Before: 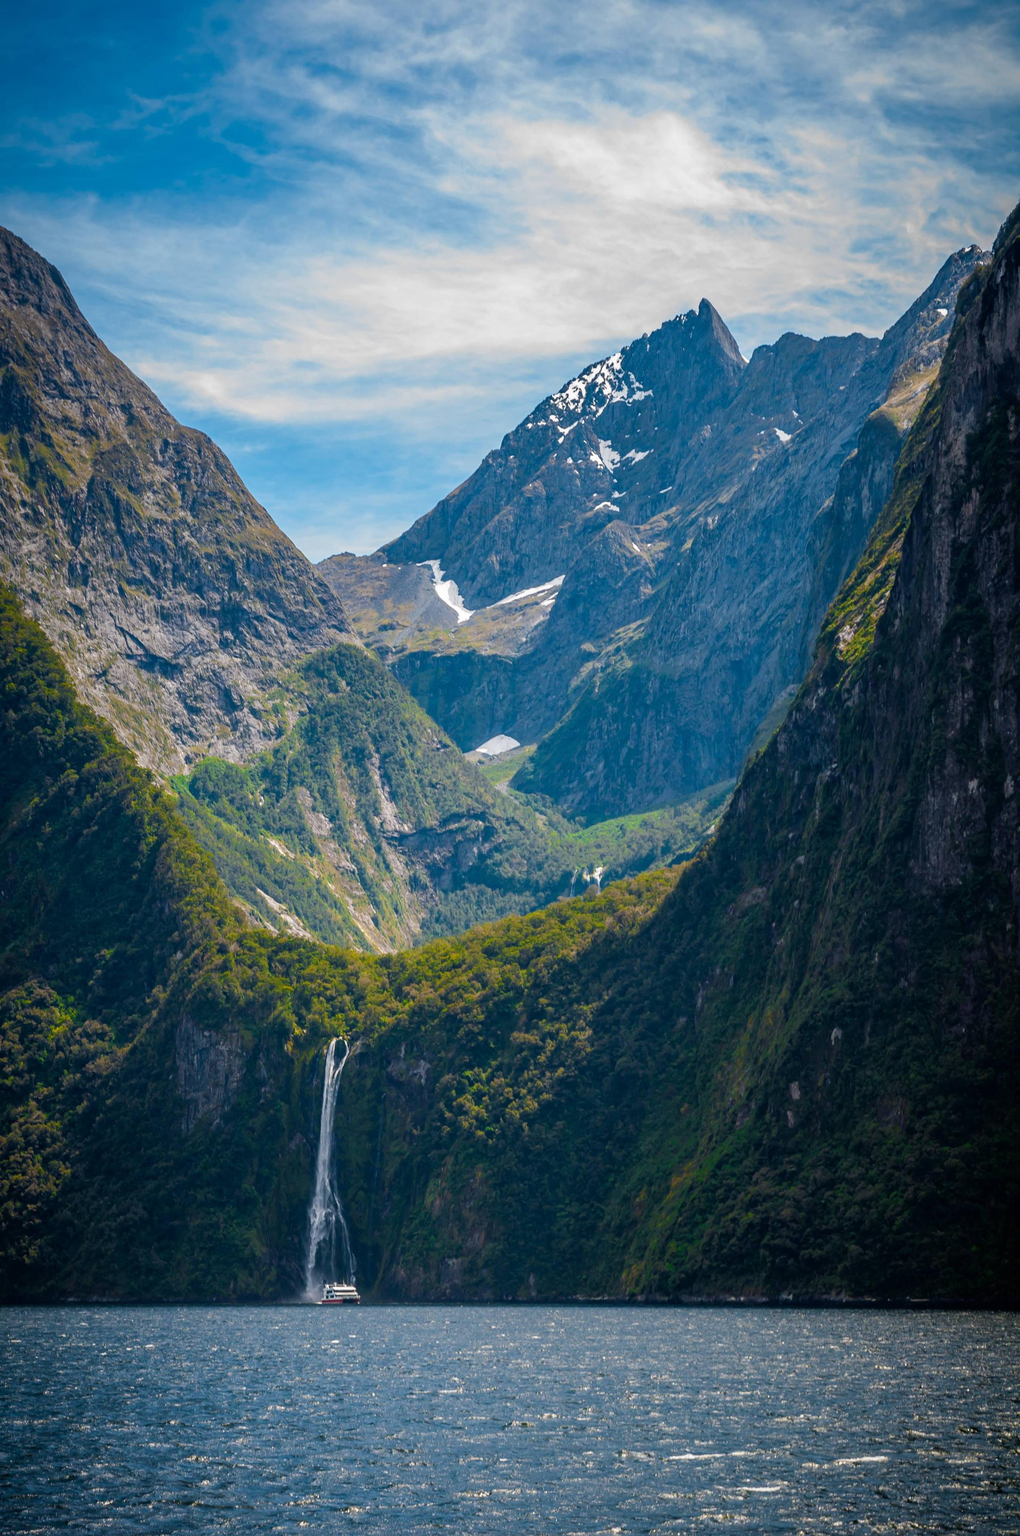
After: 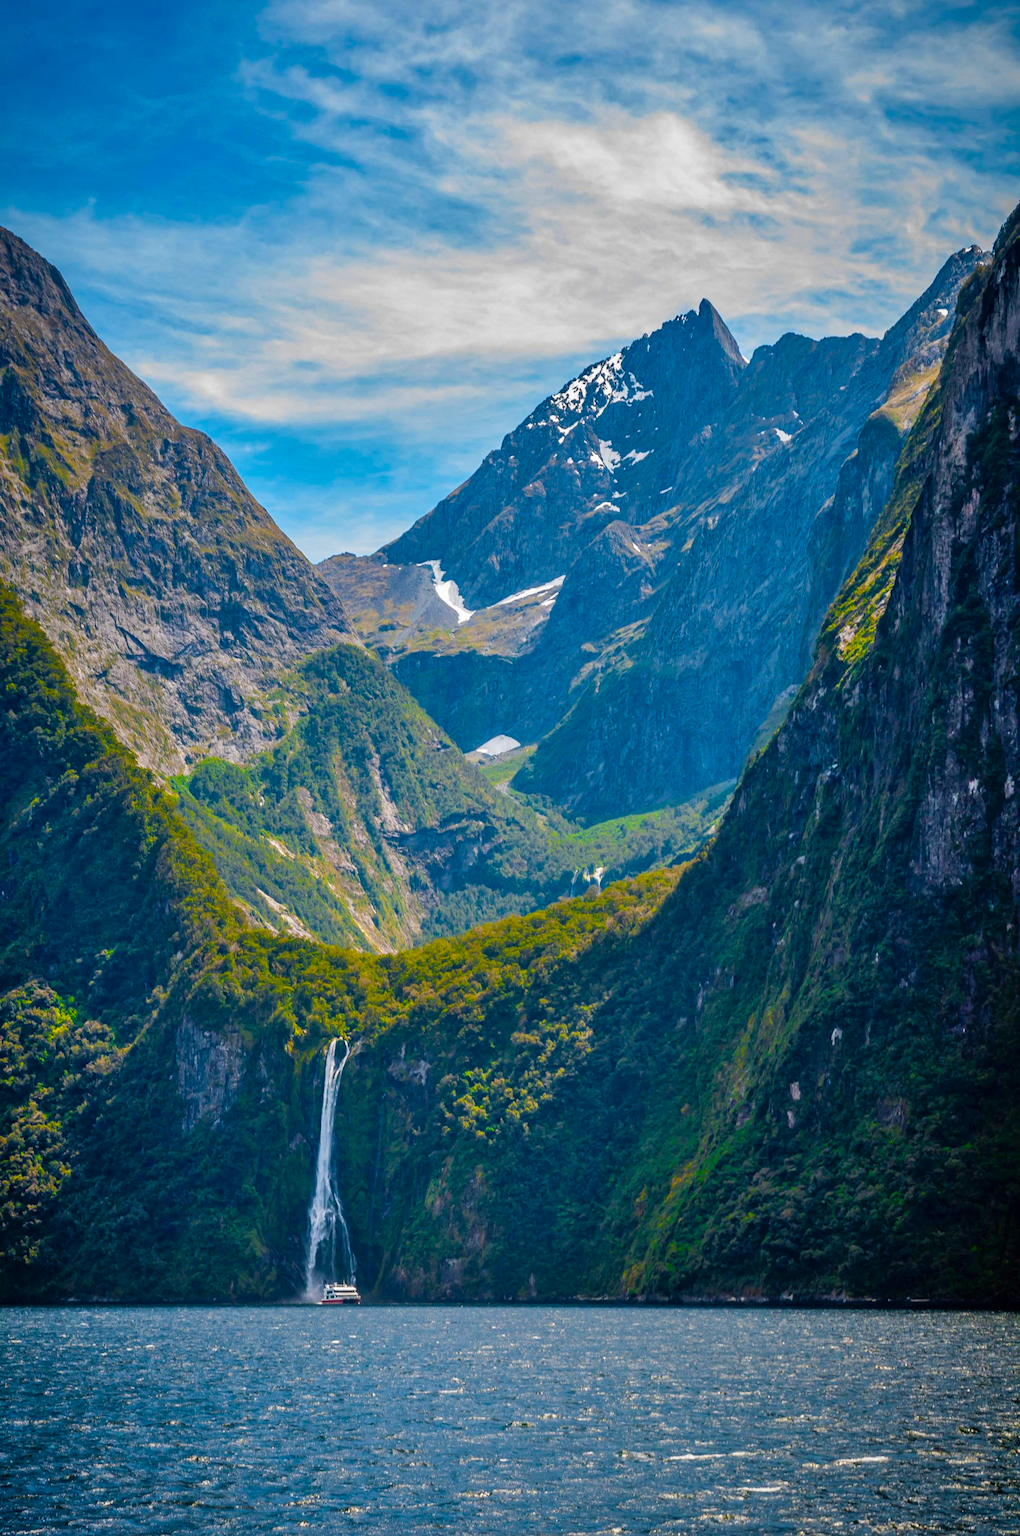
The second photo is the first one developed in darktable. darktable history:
color balance rgb: perceptual saturation grading › global saturation 30%, global vibrance 20%
shadows and highlights: soften with gaussian
